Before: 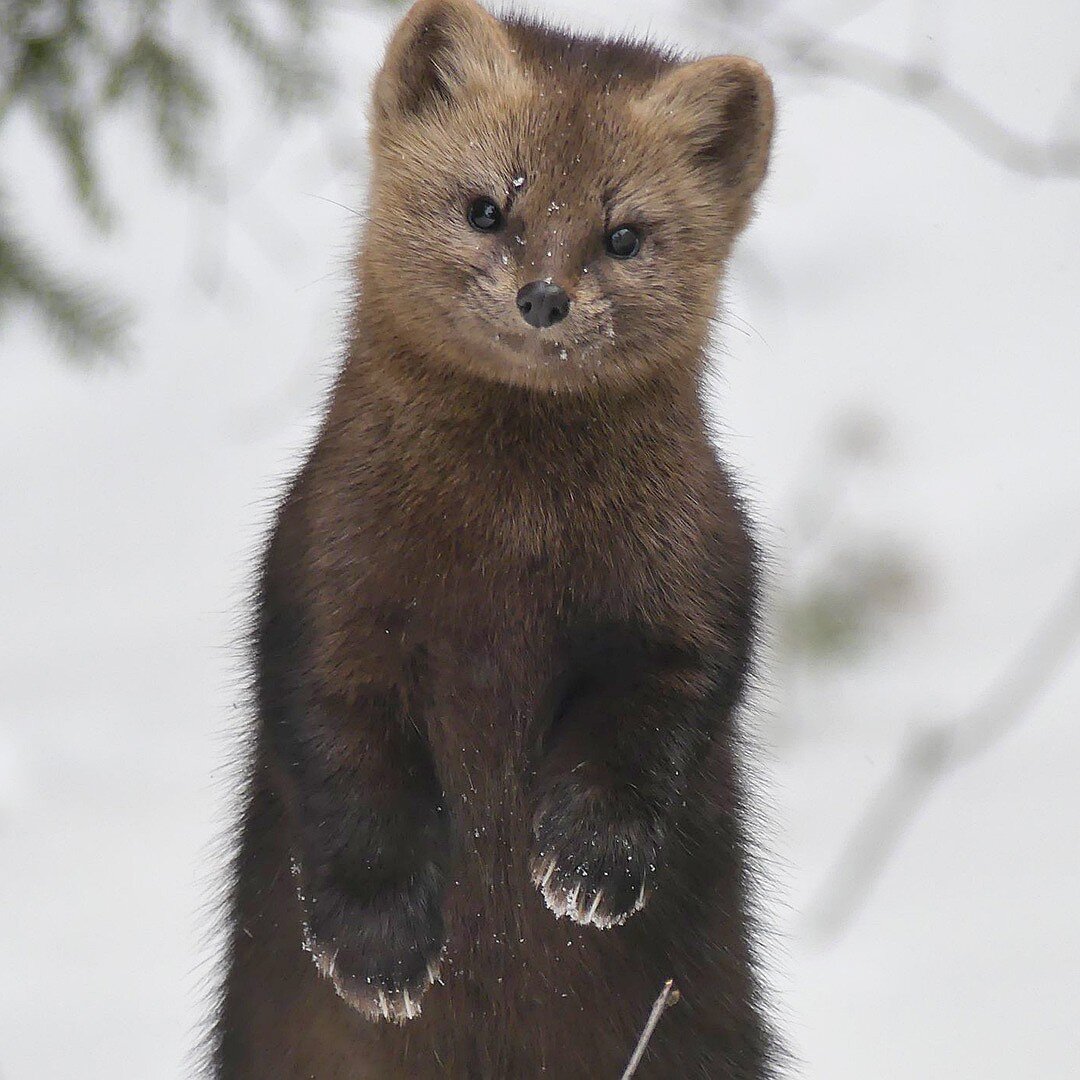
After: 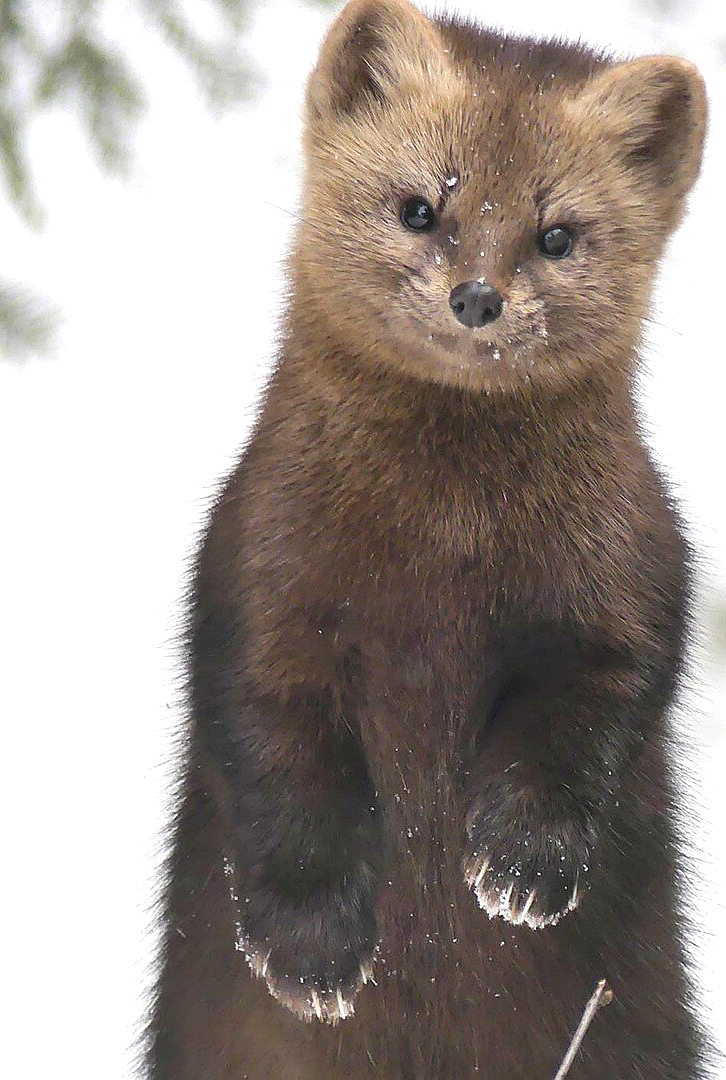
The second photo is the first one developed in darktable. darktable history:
exposure: exposure 0.737 EV, compensate exposure bias true, compensate highlight preservation false
crop and rotate: left 6.252%, right 26.472%
